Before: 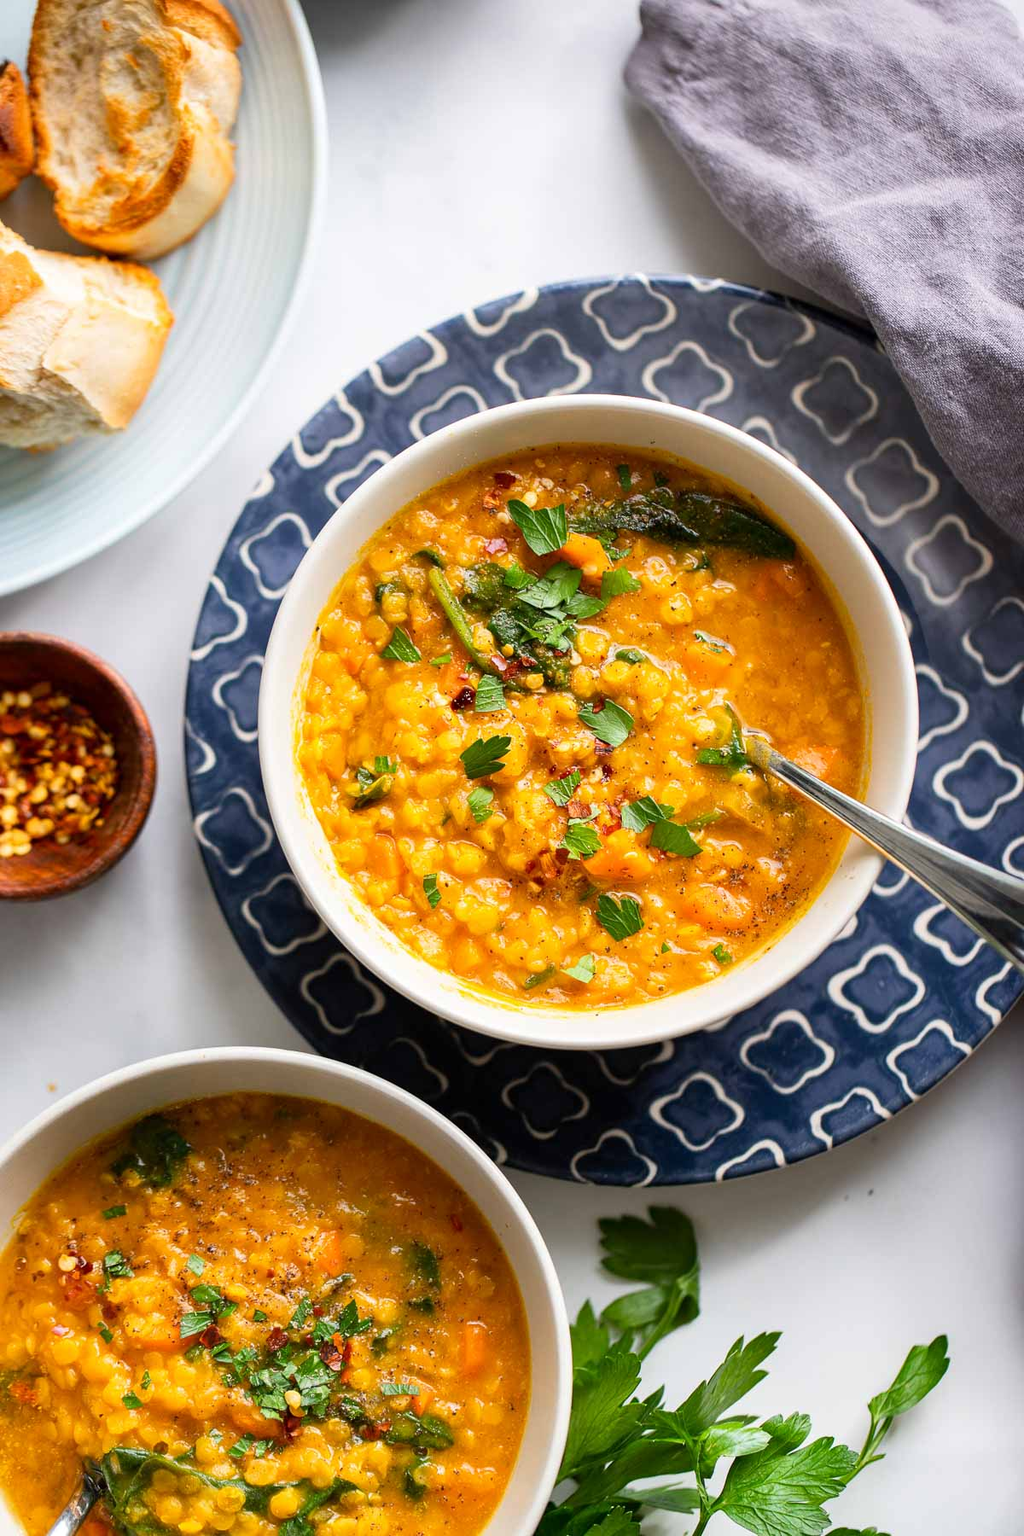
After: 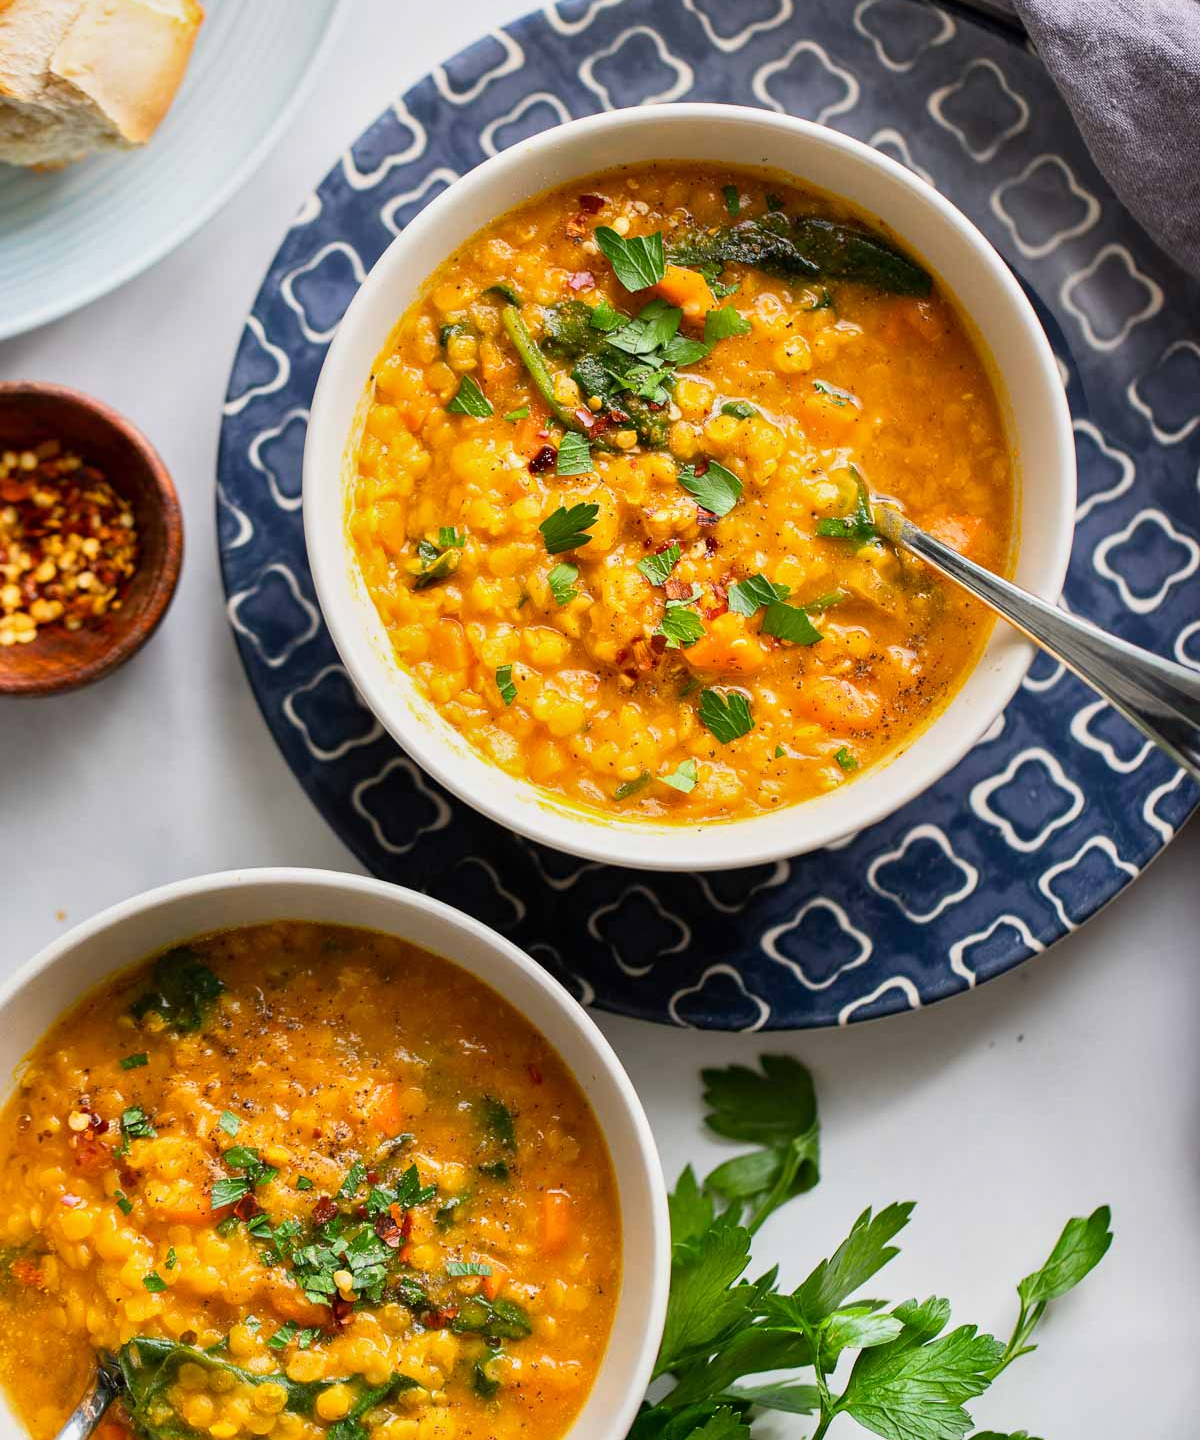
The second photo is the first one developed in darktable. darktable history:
tone equalizer: -8 EV -0.002 EV, -7 EV 0.005 EV, -6 EV -0.009 EV, -5 EV 0.011 EV, -4 EV -0.012 EV, -3 EV 0.007 EV, -2 EV -0.062 EV, -1 EV -0.293 EV, +0 EV -0.582 EV, smoothing diameter 2%, edges refinement/feathering 20, mask exposure compensation -1.57 EV, filter diffusion 5
crop and rotate: top 19.998%
